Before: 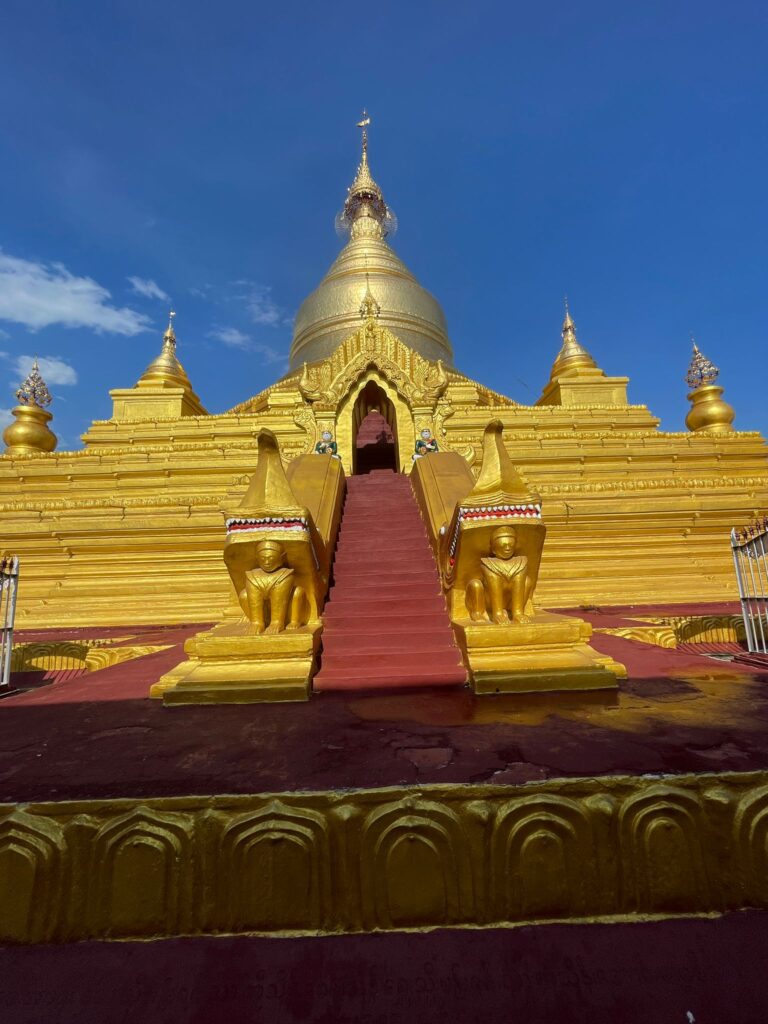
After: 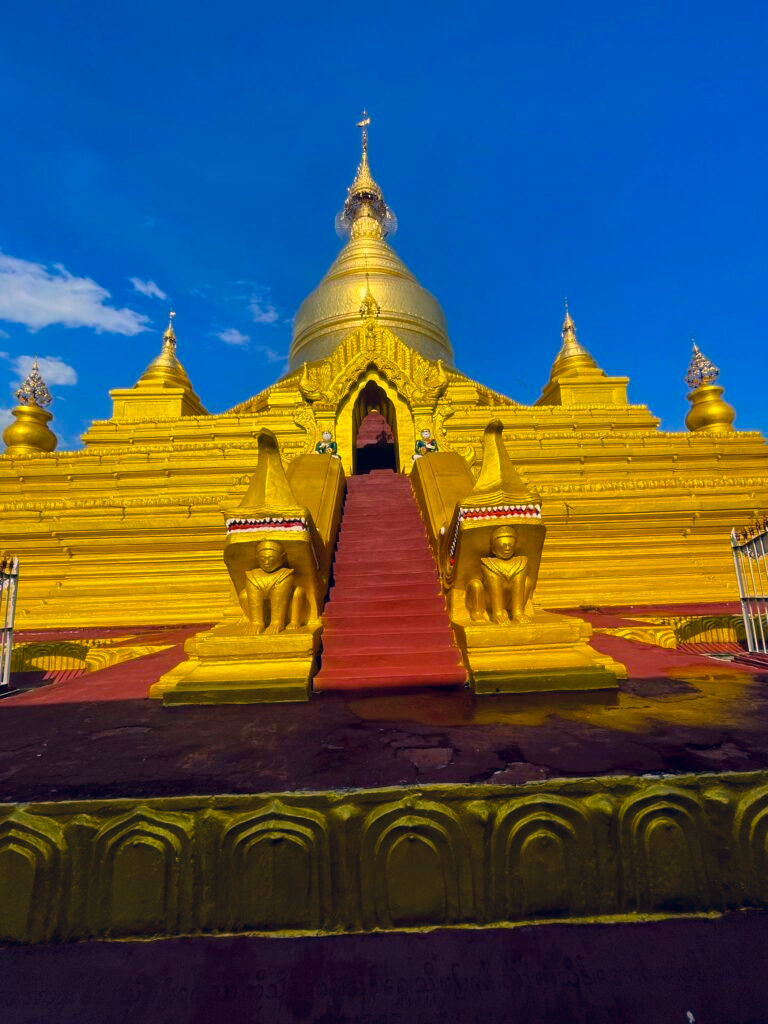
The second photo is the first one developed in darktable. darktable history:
local contrast: mode bilateral grid, contrast 20, coarseness 50, detail 120%, midtone range 0.2
color balance rgb: linear chroma grading › global chroma 15%, perceptual saturation grading › global saturation 30%
color correction: highlights a* 10.32, highlights b* 14.66, shadows a* -9.59, shadows b* -15.02
